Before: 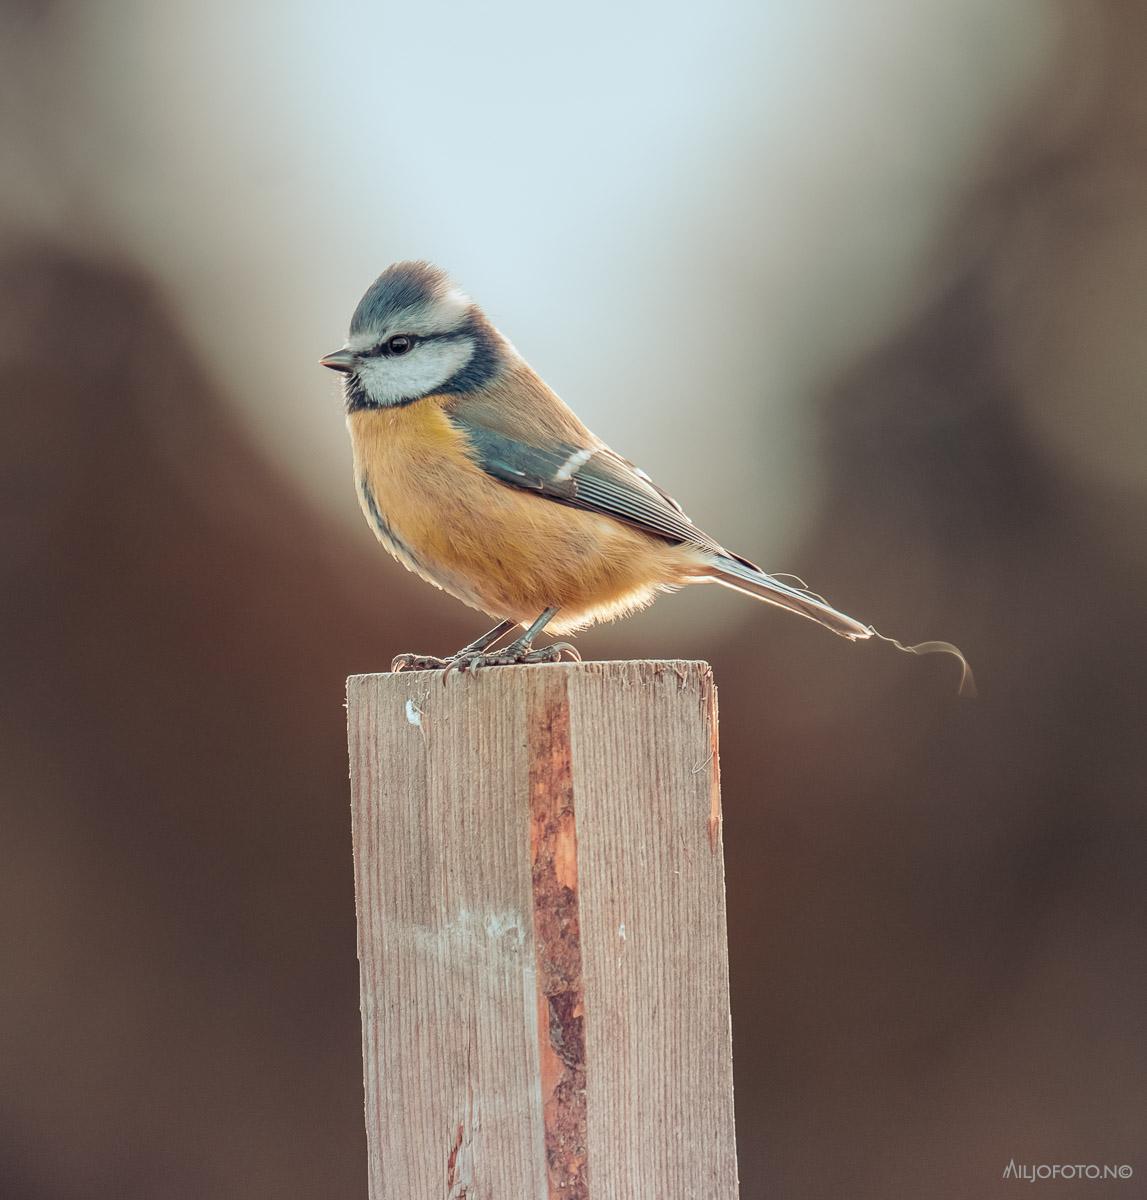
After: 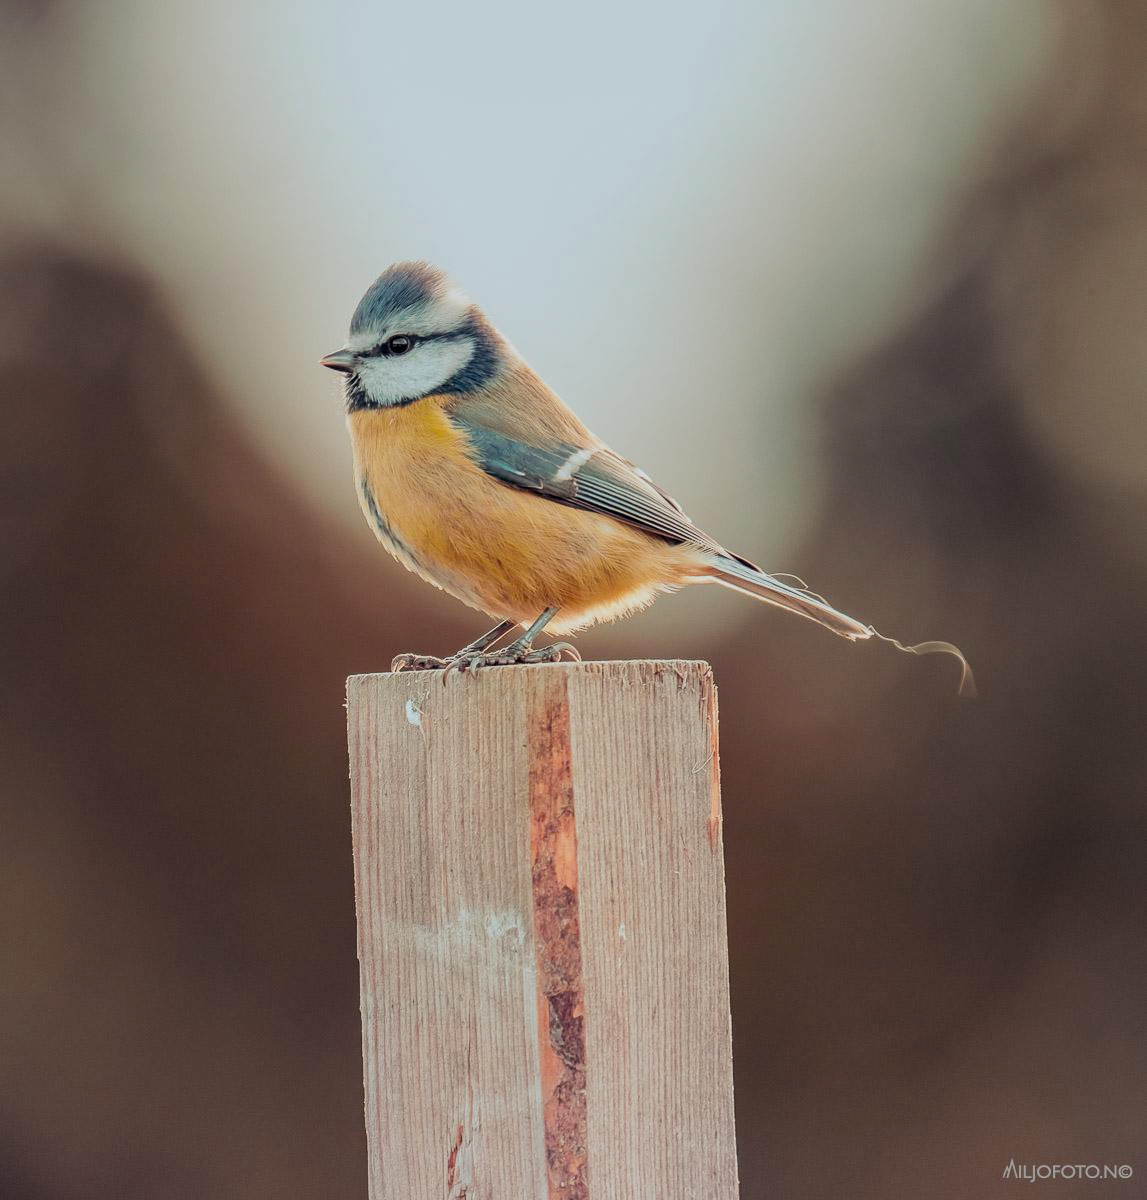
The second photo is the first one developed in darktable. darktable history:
color balance rgb: linear chroma grading › global chroma 3.45%, perceptual saturation grading › global saturation 11.24%, perceptual brilliance grading › global brilliance 3.04%, global vibrance 2.8%
filmic rgb: black relative exposure -7.65 EV, white relative exposure 4.56 EV, hardness 3.61, contrast 1.05
